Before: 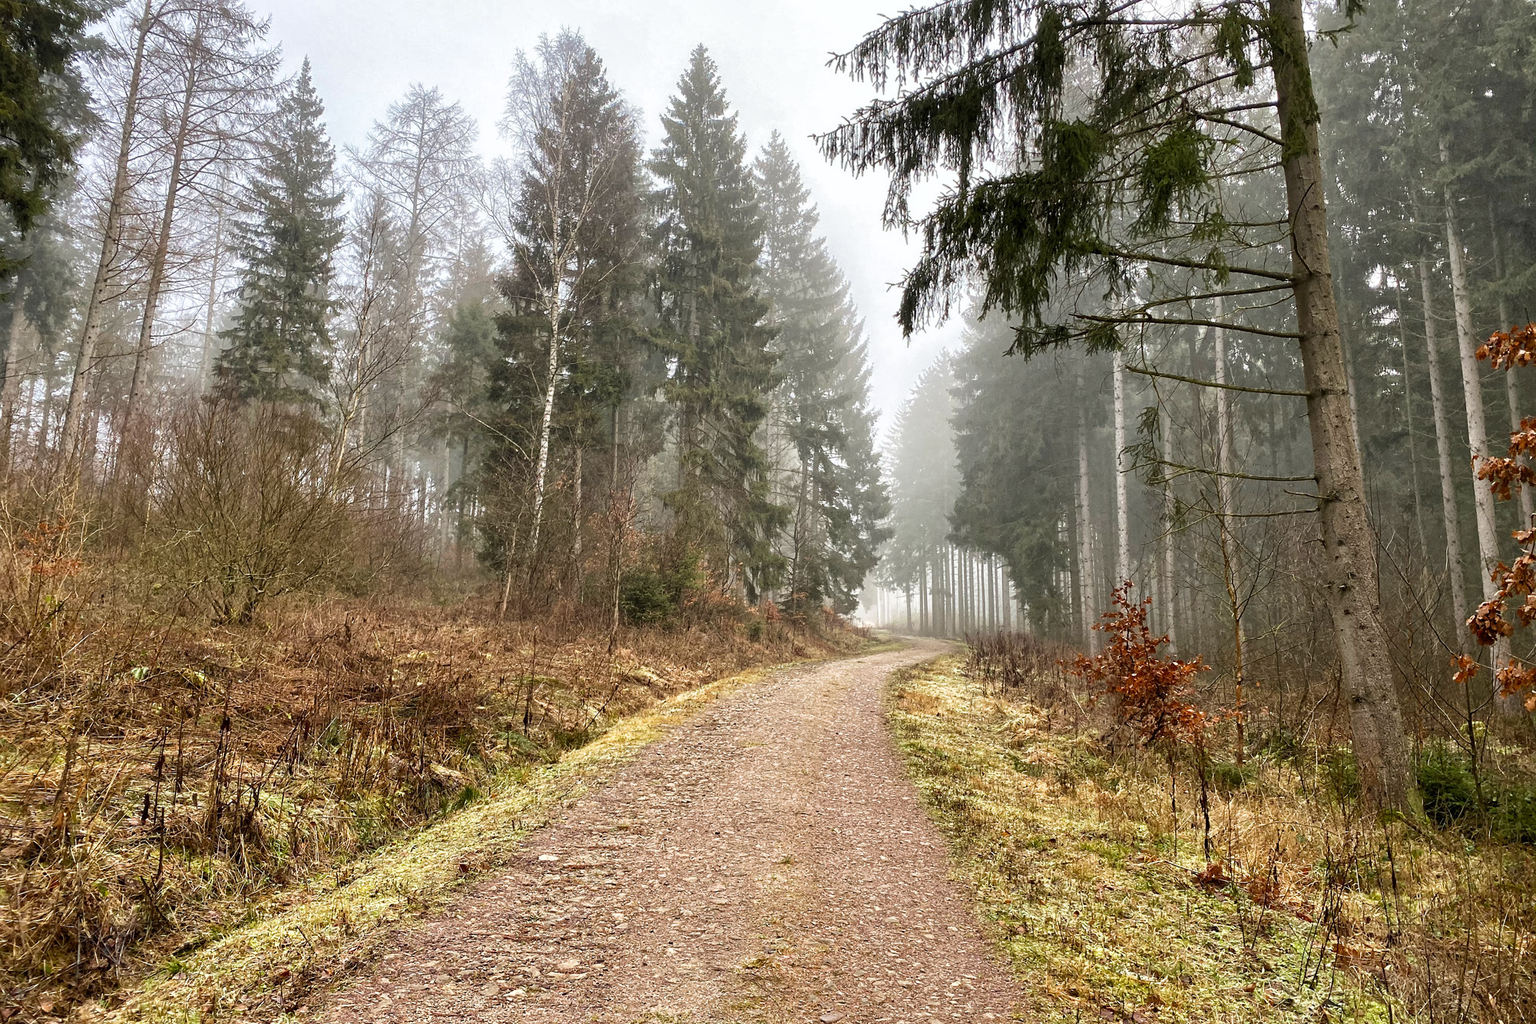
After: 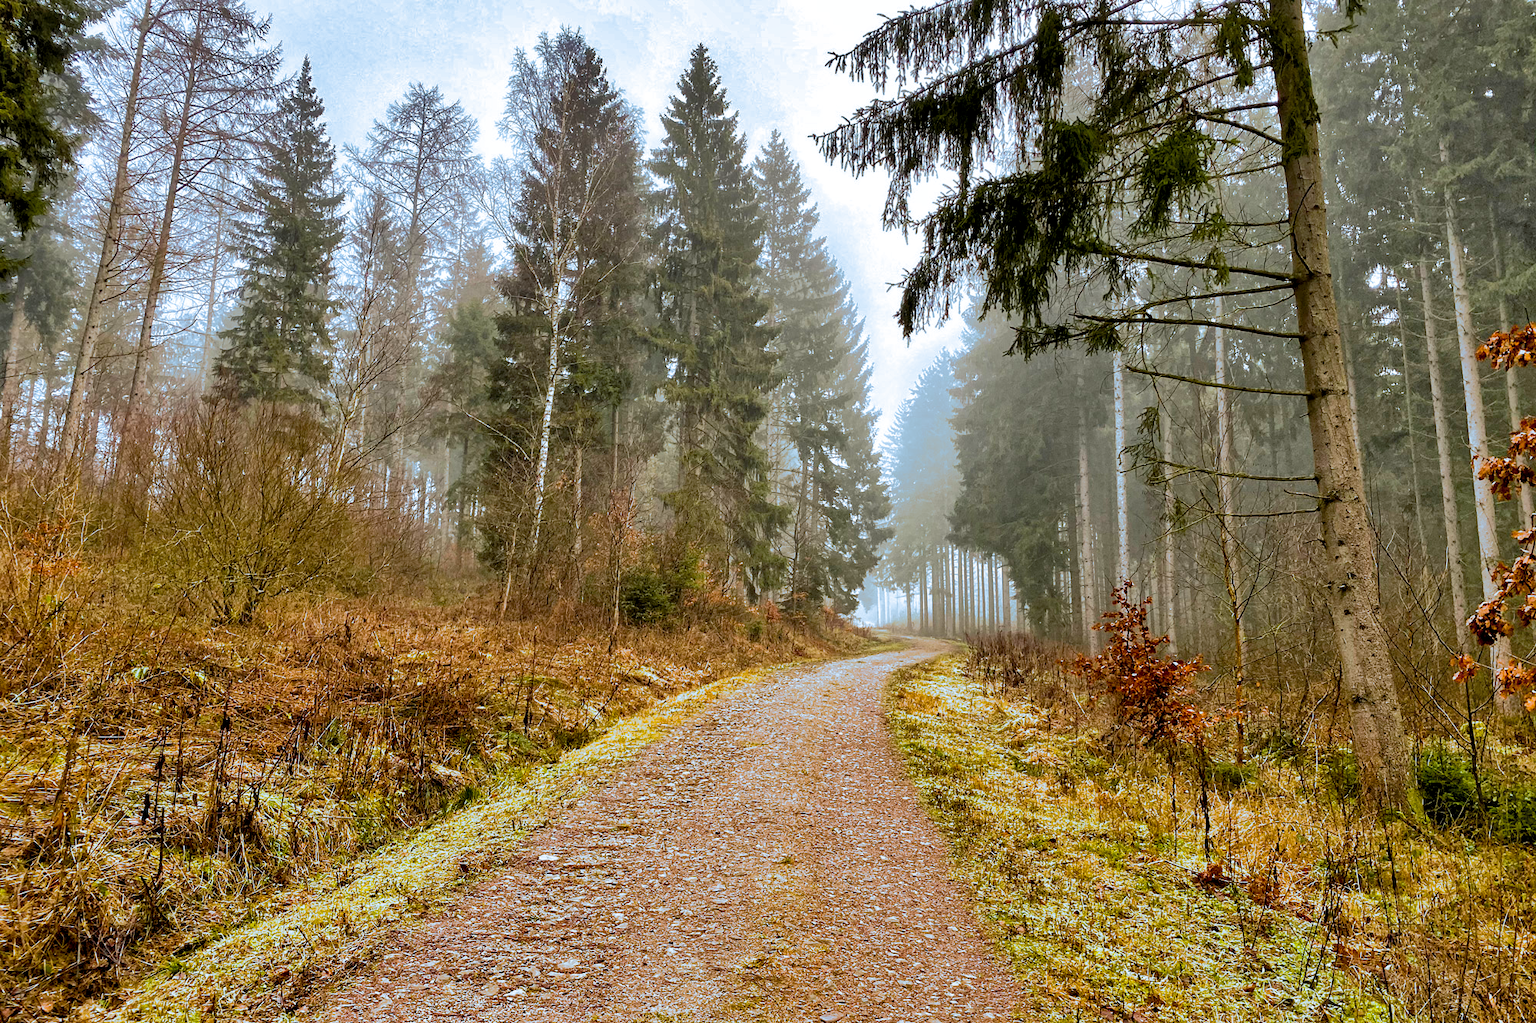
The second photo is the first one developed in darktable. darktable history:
exposure: black level correction 0.01, exposure 0.014 EV, compensate highlight preservation false
color balance rgb: perceptual saturation grading › global saturation 30%, global vibrance 20%
shadows and highlights: shadows 75, highlights -60.85, soften with gaussian
split-toning: shadows › hue 351.18°, shadows › saturation 0.86, highlights › hue 218.82°, highlights › saturation 0.73, balance -19.167
